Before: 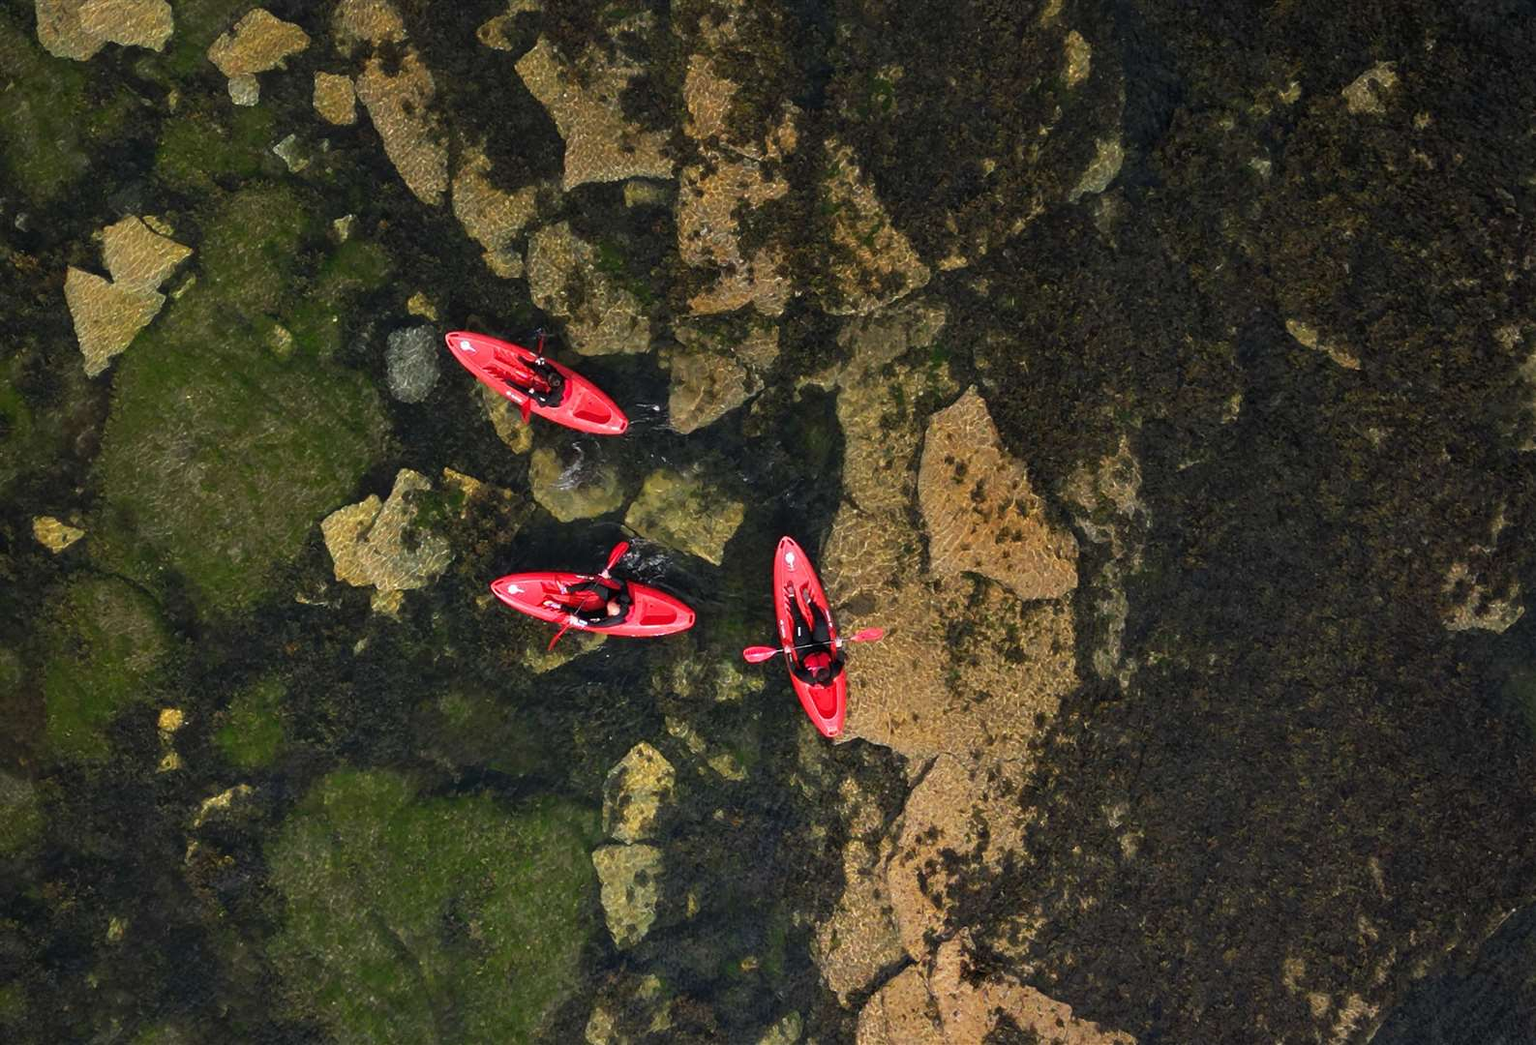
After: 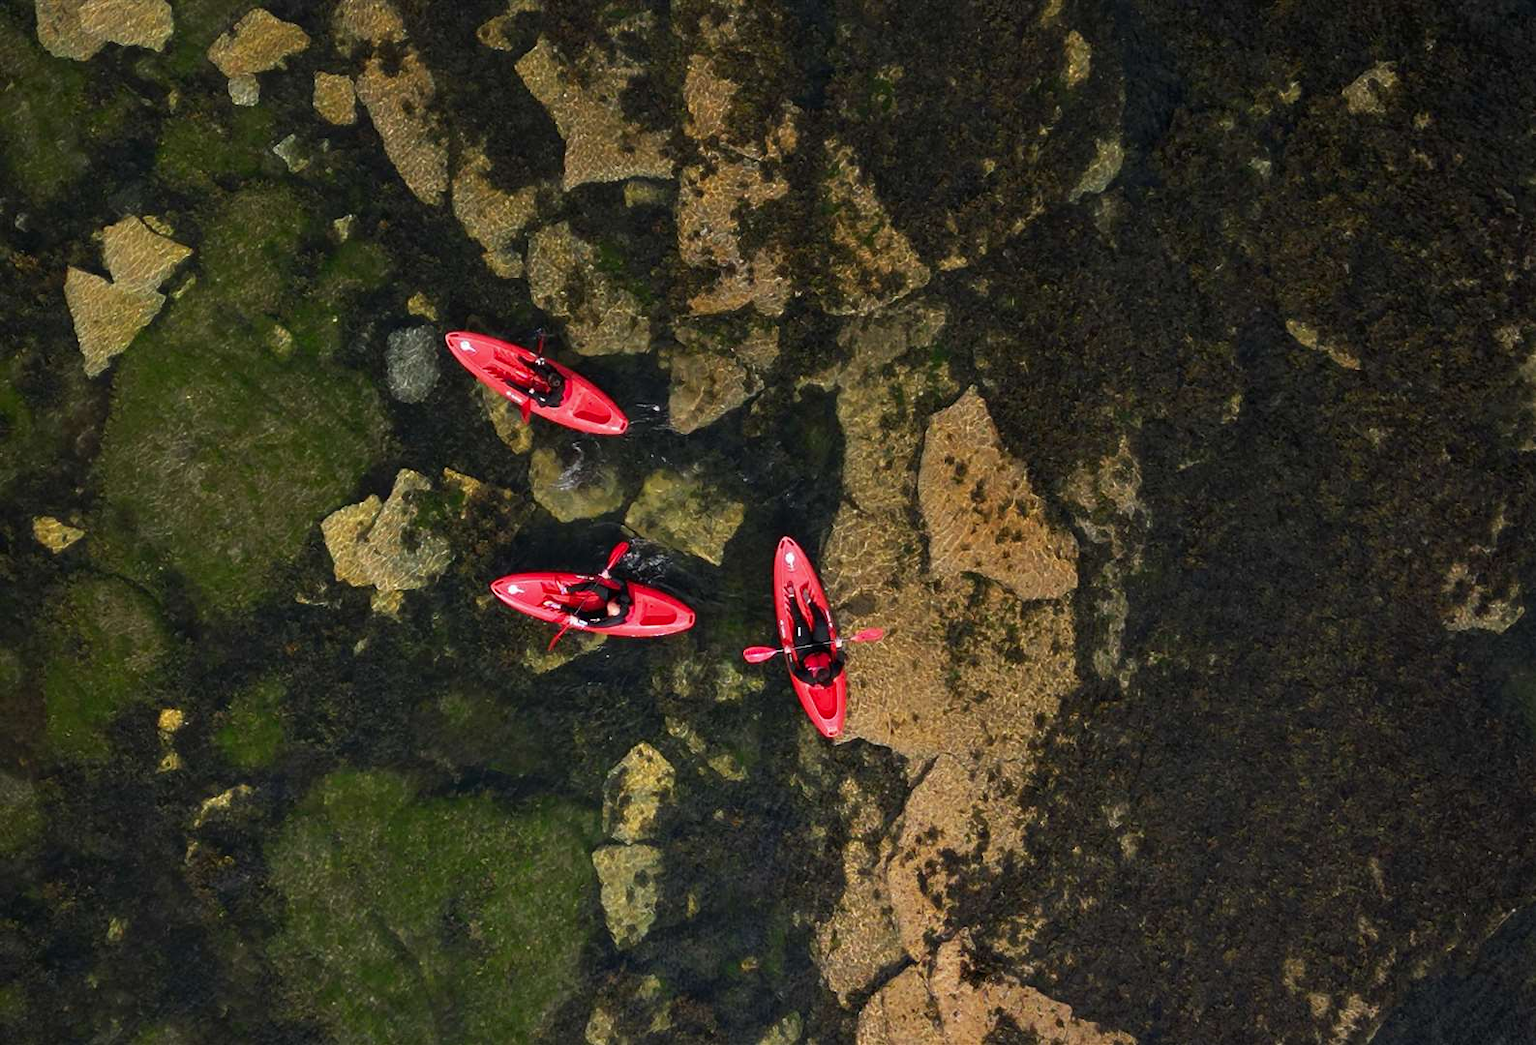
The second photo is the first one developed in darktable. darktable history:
contrast brightness saturation: contrast 0.025, brightness -0.04
